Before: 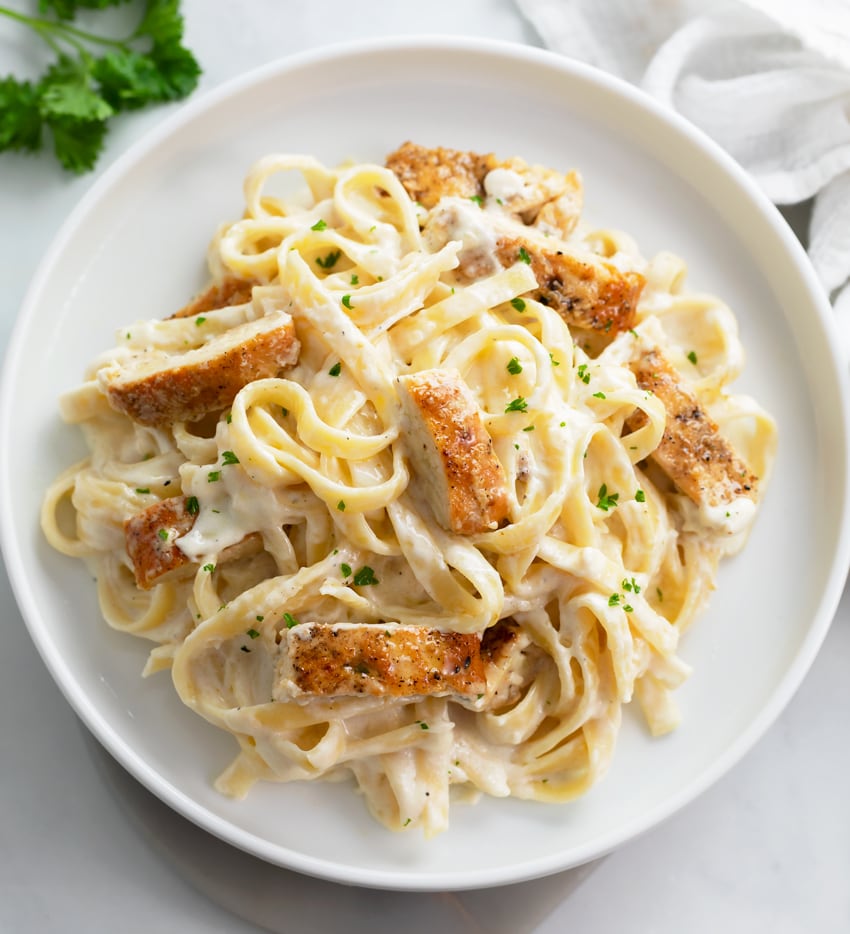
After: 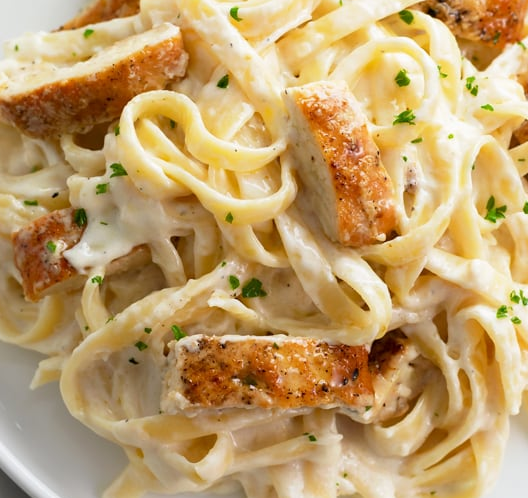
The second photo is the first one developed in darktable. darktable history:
crop: left 13.23%, top 30.933%, right 24.631%, bottom 15.525%
